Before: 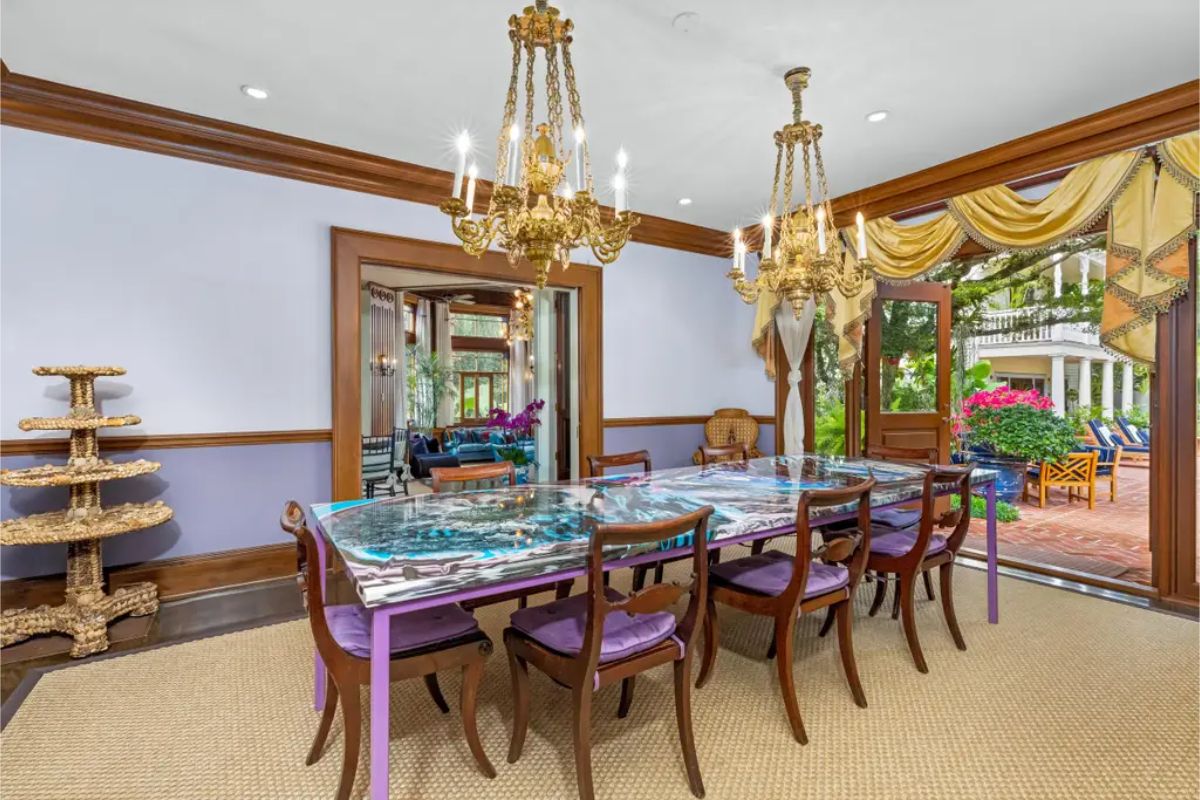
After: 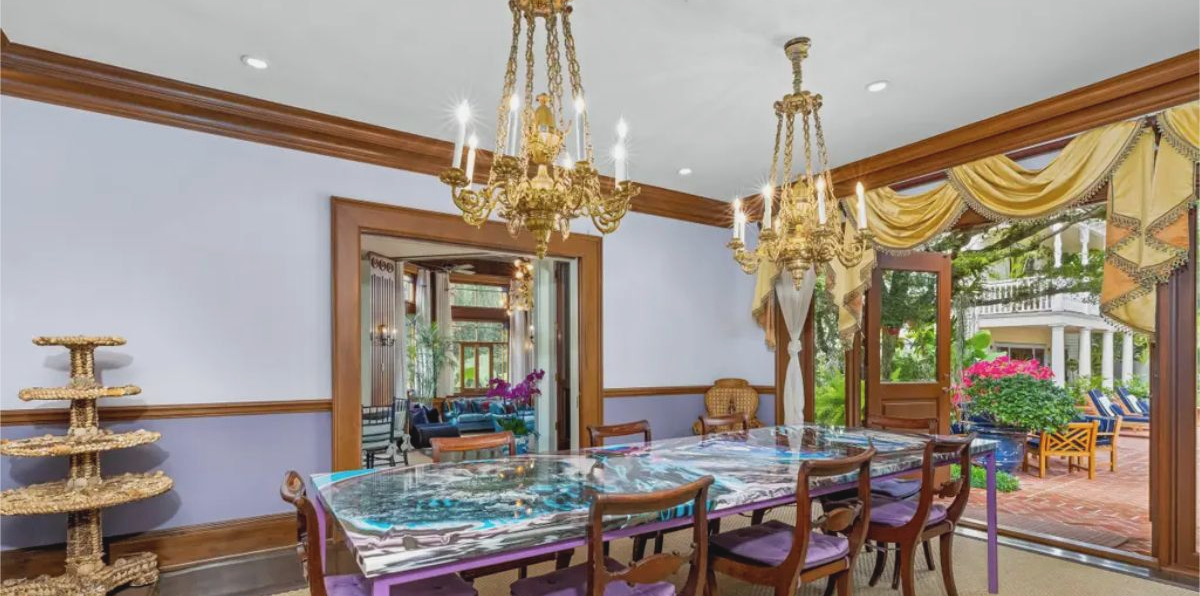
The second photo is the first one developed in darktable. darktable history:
crop: top 3.811%, bottom 21.635%
contrast brightness saturation: contrast -0.093, saturation -0.093
